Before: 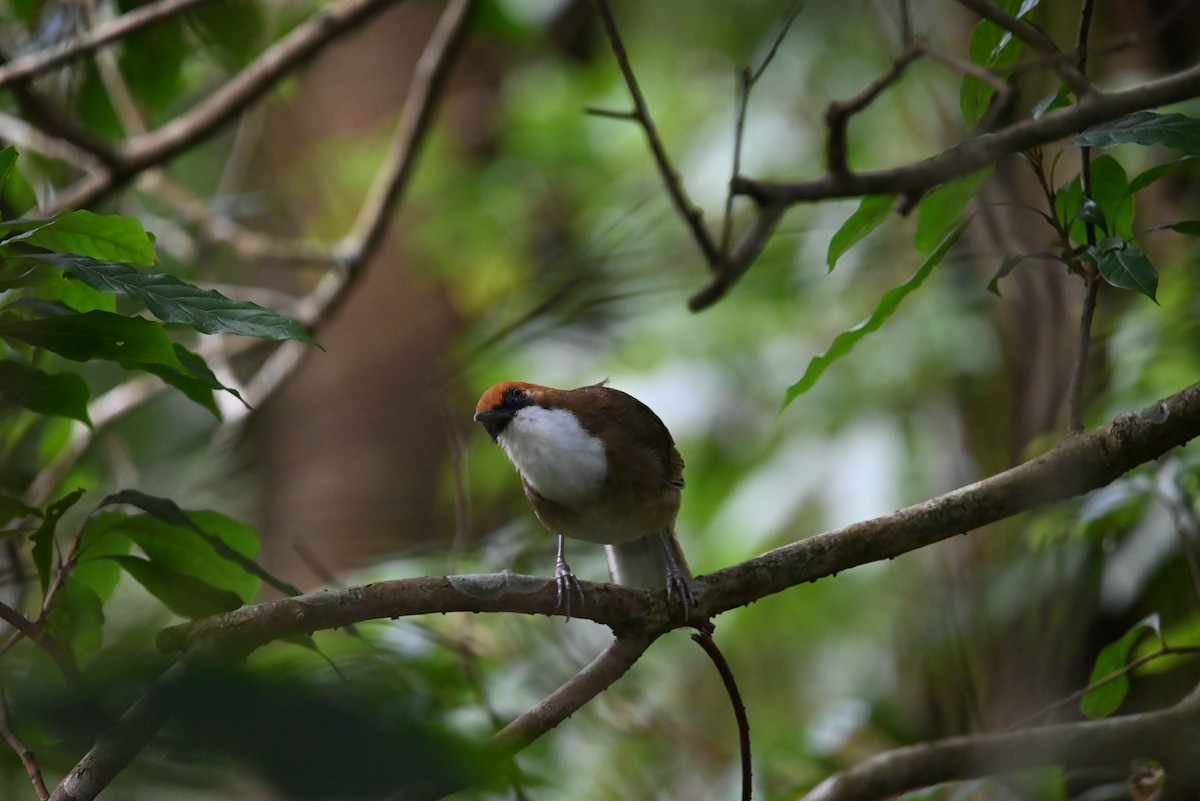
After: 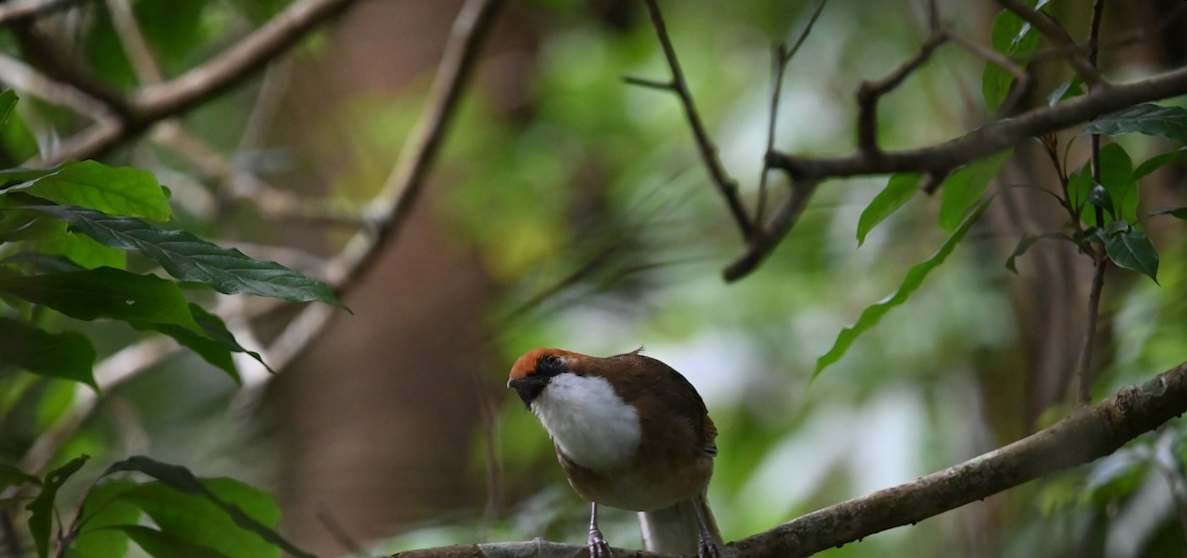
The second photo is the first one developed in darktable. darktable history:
crop: bottom 24.988%
rotate and perspective: rotation 0.679°, lens shift (horizontal) 0.136, crop left 0.009, crop right 0.991, crop top 0.078, crop bottom 0.95
